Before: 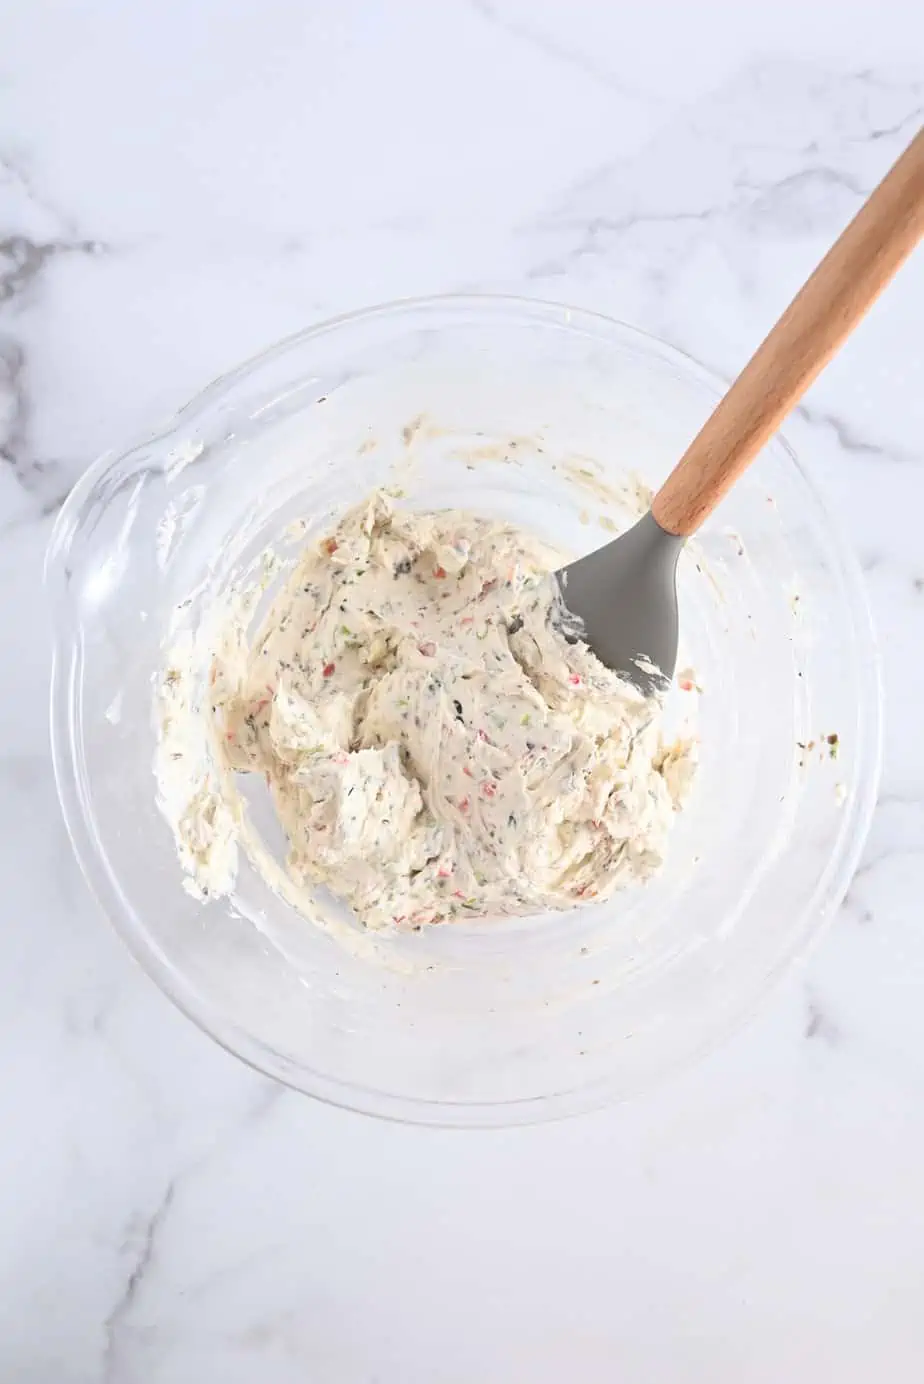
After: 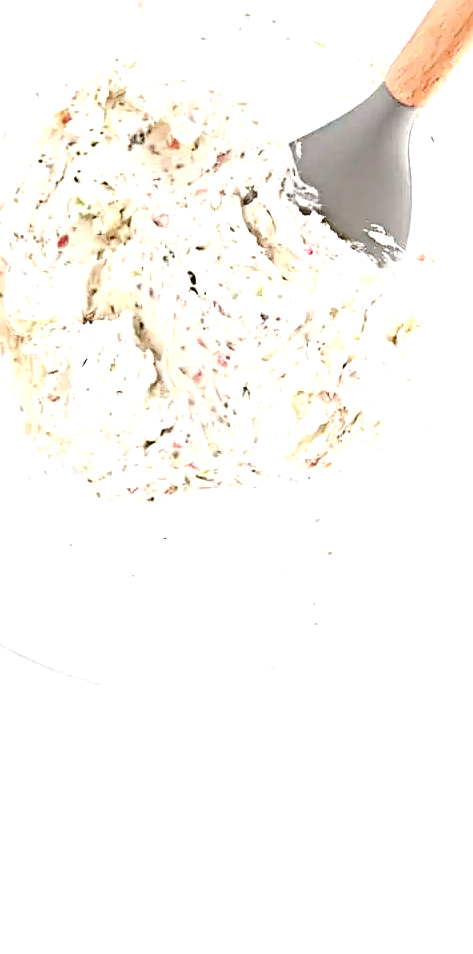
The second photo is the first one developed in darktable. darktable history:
exposure: black level correction 0, exposure 0.933 EV, compensate highlight preservation false
base curve: curves: ch0 [(0, 0) (0.073, 0.04) (0.157, 0.139) (0.492, 0.492) (0.758, 0.758) (1, 1)], preserve colors none
sharpen: radius 3.975
crop and rotate: left 28.871%, top 31.053%, right 19.845%
